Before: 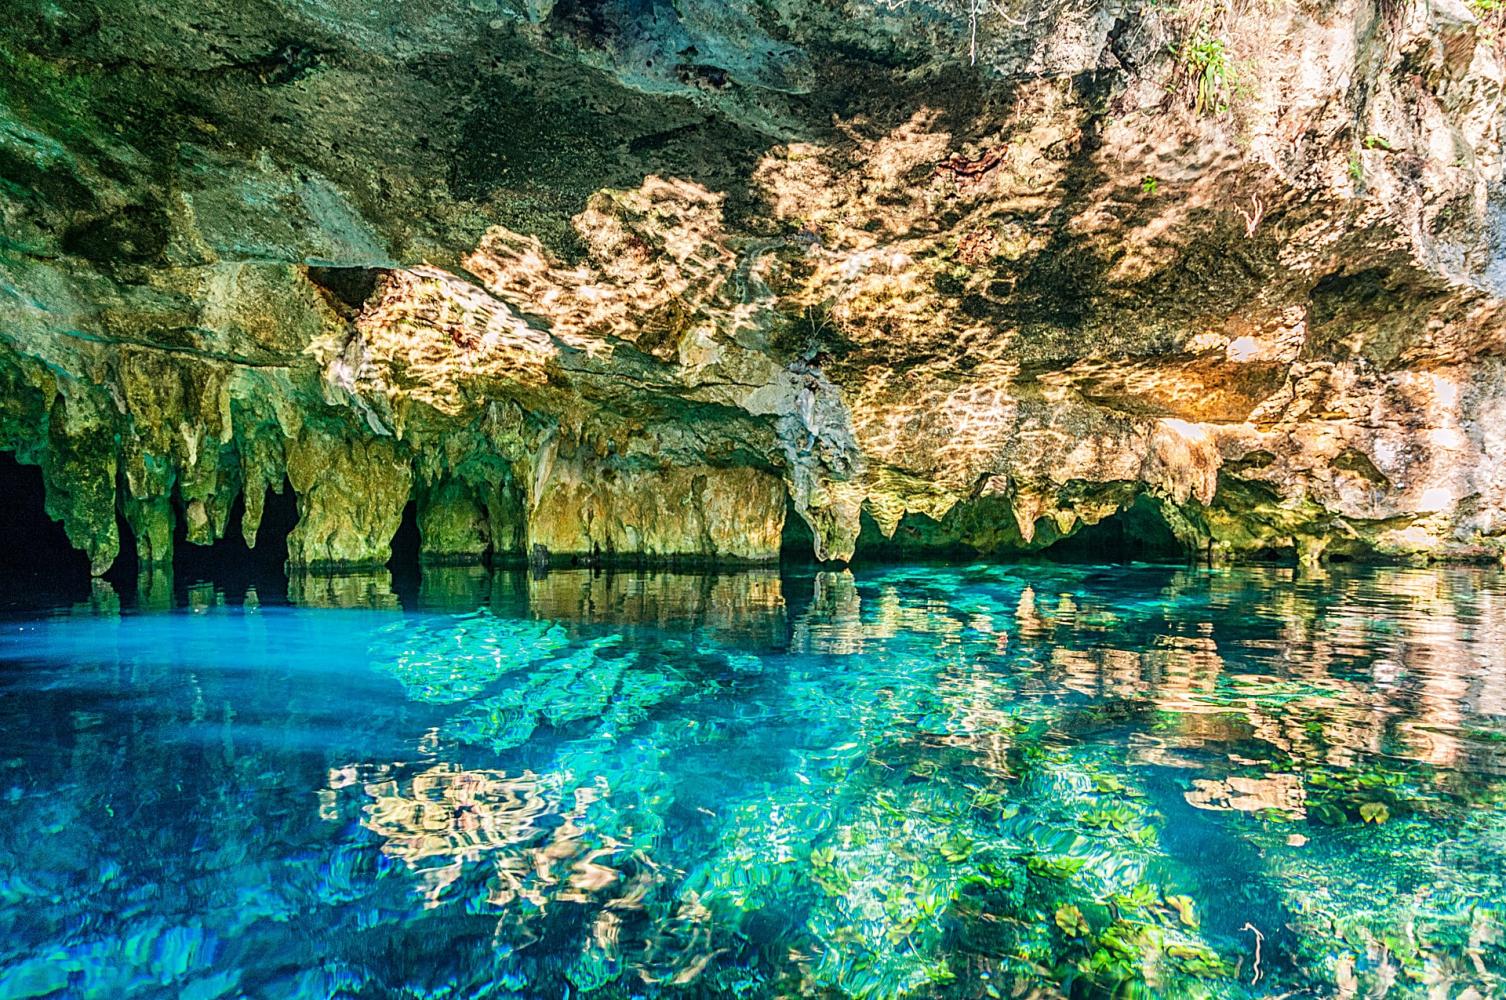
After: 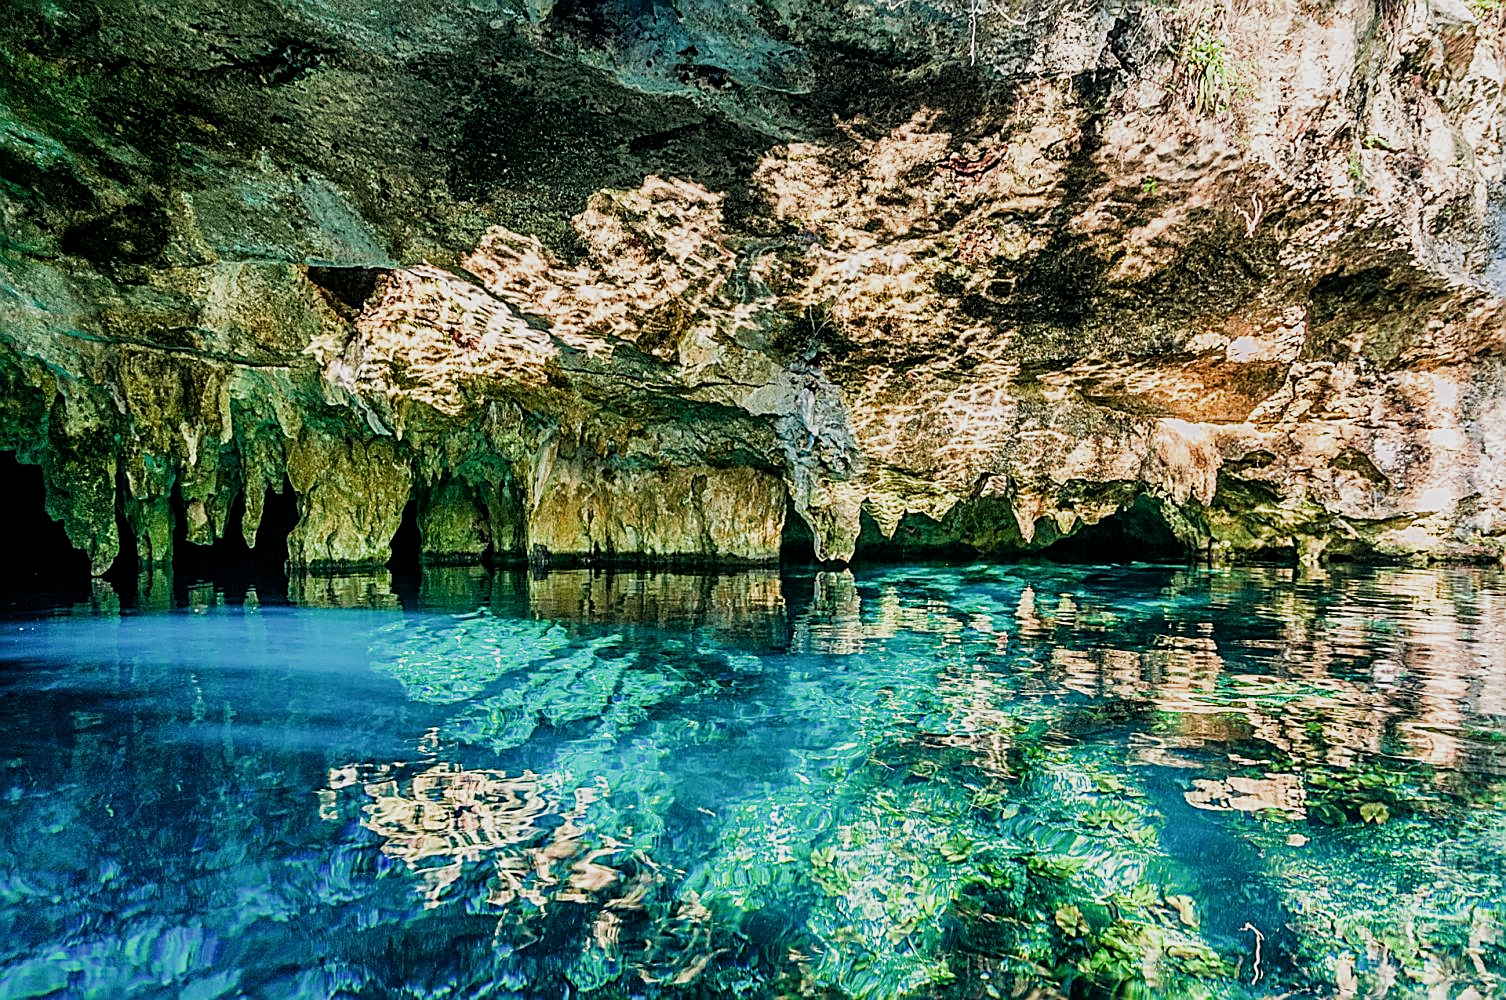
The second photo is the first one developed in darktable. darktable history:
sharpen: on, module defaults
filmic rgb: middle gray luminance 21.73%, black relative exposure -14 EV, white relative exposure 2.96 EV, threshold 6 EV, target black luminance 0%, hardness 8.81, latitude 59.69%, contrast 1.208, highlights saturation mix 5%, shadows ↔ highlights balance 41.6%, add noise in highlights 0, color science v3 (2019), use custom middle-gray values true, iterations of high-quality reconstruction 0, contrast in highlights soft, enable highlight reconstruction true
